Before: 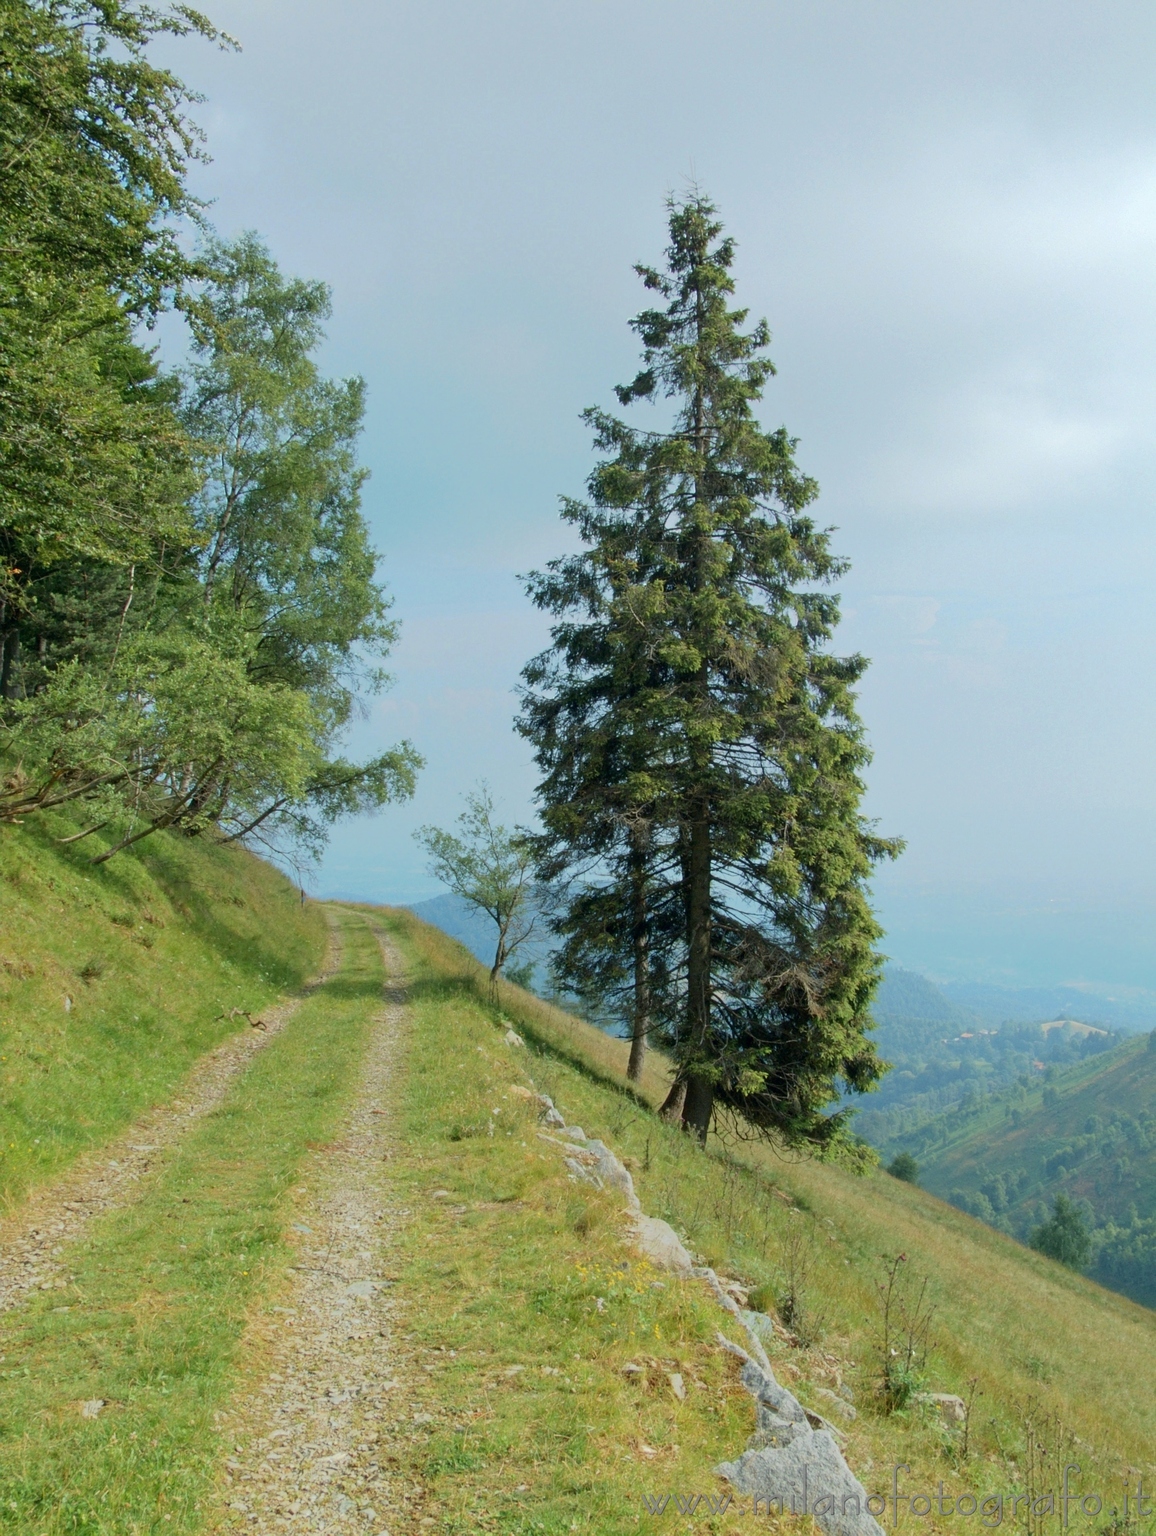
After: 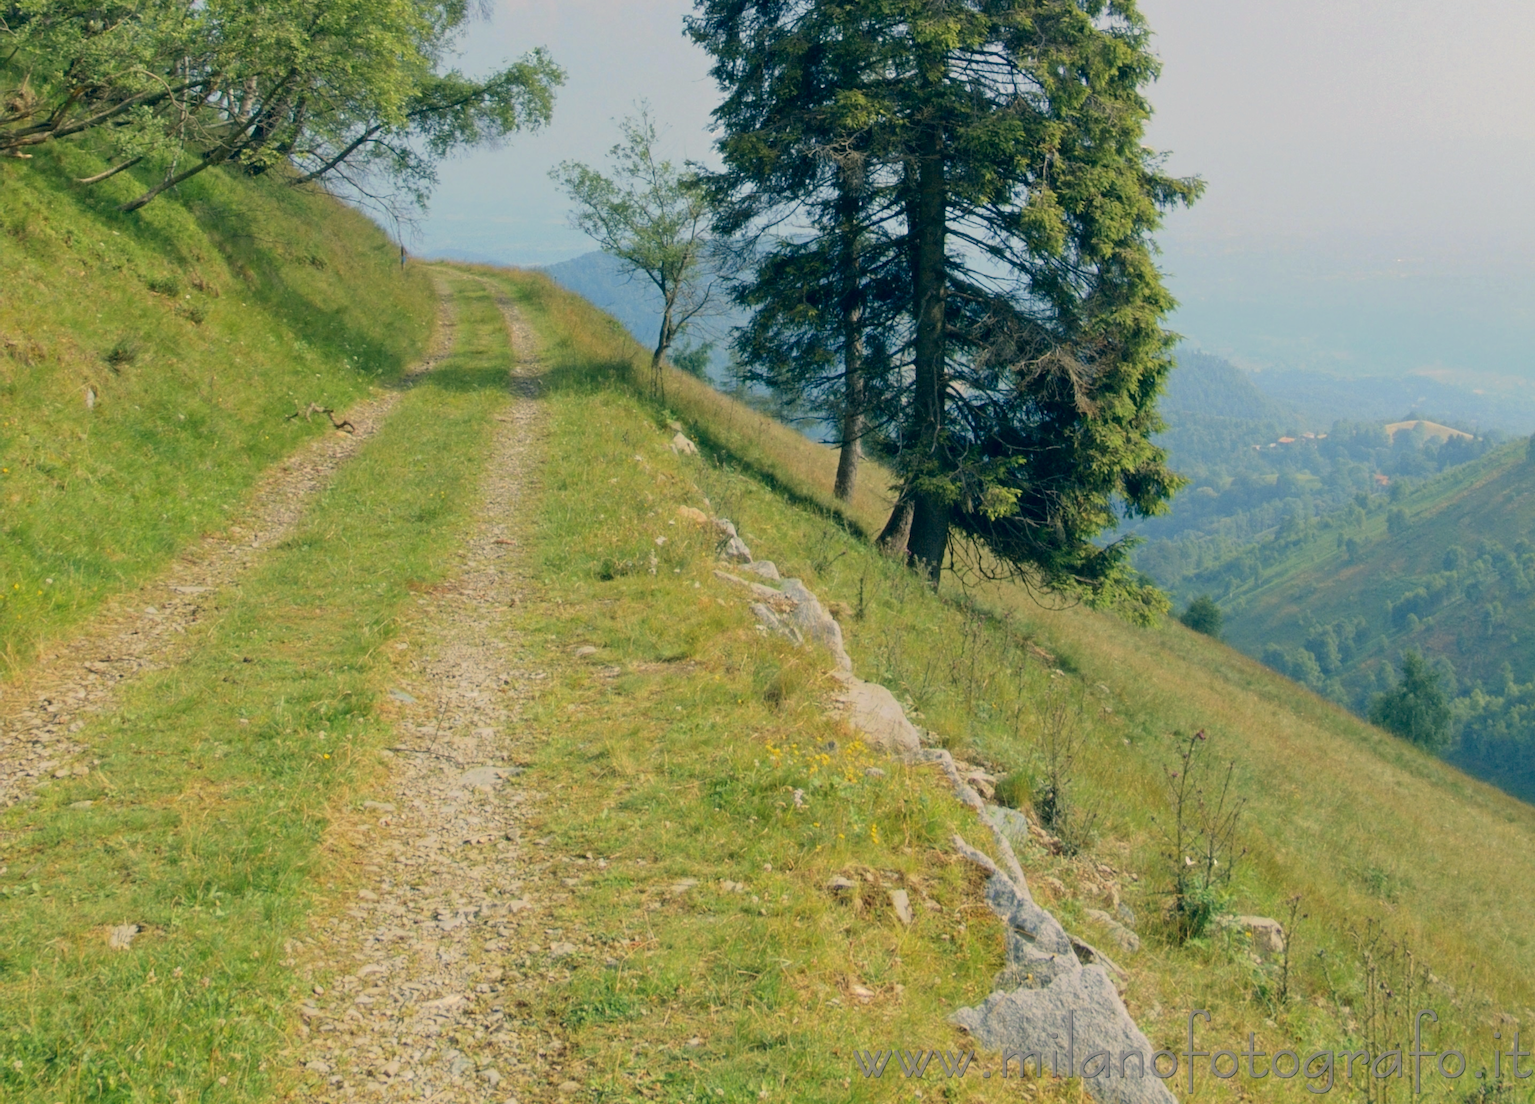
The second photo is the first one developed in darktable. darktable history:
color correction: highlights a* 10.26, highlights b* 14.51, shadows a* -9.55, shadows b* -14.89
crop and rotate: top 45.892%, right 0.101%
